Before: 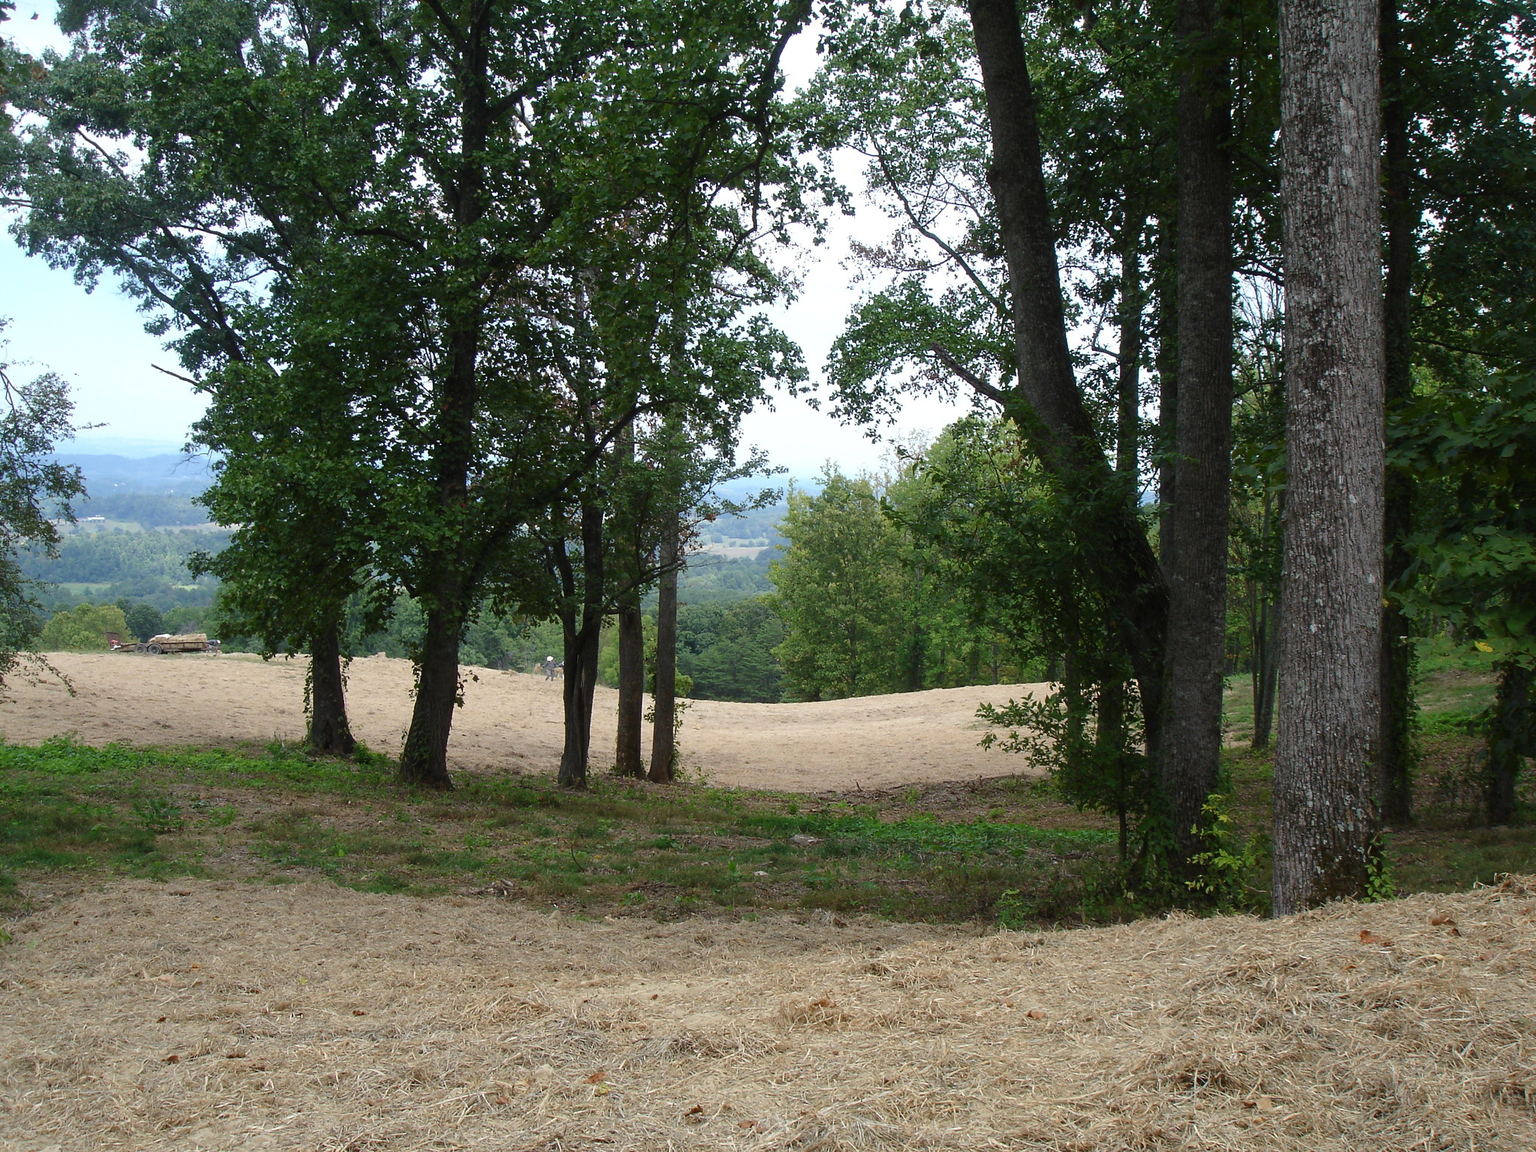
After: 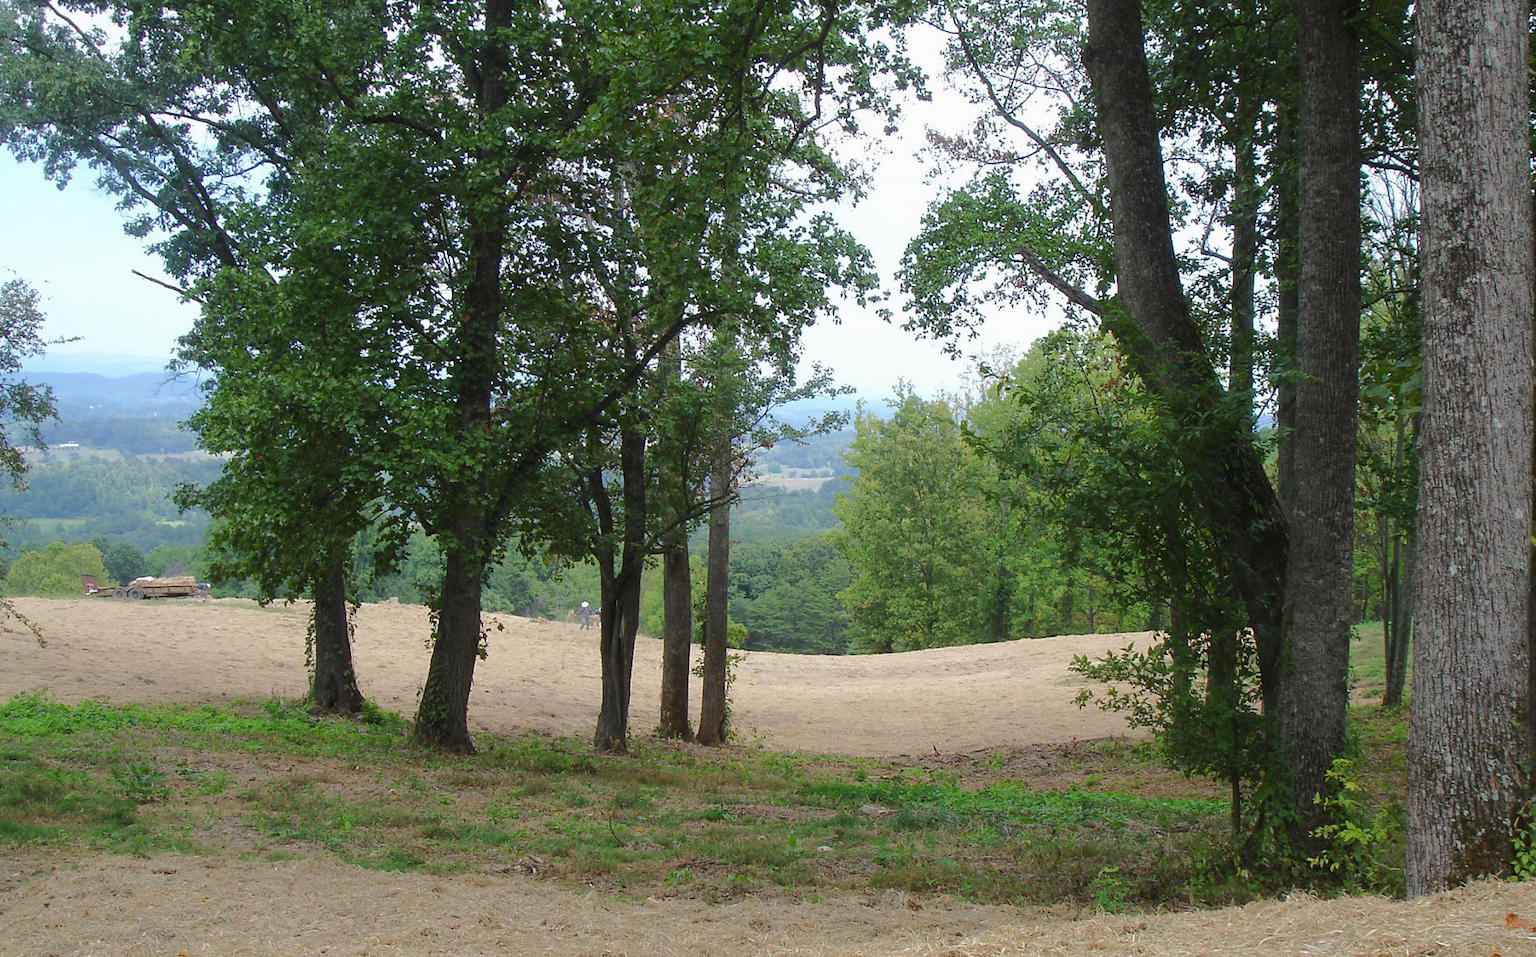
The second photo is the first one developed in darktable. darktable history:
crop and rotate: left 2.343%, top 11.003%, right 9.65%, bottom 15.884%
tone equalizer: -8 EV -0.01 EV, -7 EV 0.017 EV, -6 EV -0.006 EV, -5 EV 0.006 EV, -4 EV -0.033 EV, -3 EV -0.233 EV, -2 EV -0.661 EV, -1 EV -0.972 EV, +0 EV -0.993 EV, edges refinement/feathering 500, mask exposure compensation -1.57 EV, preserve details no
exposure: exposure 0.949 EV, compensate highlight preservation false
